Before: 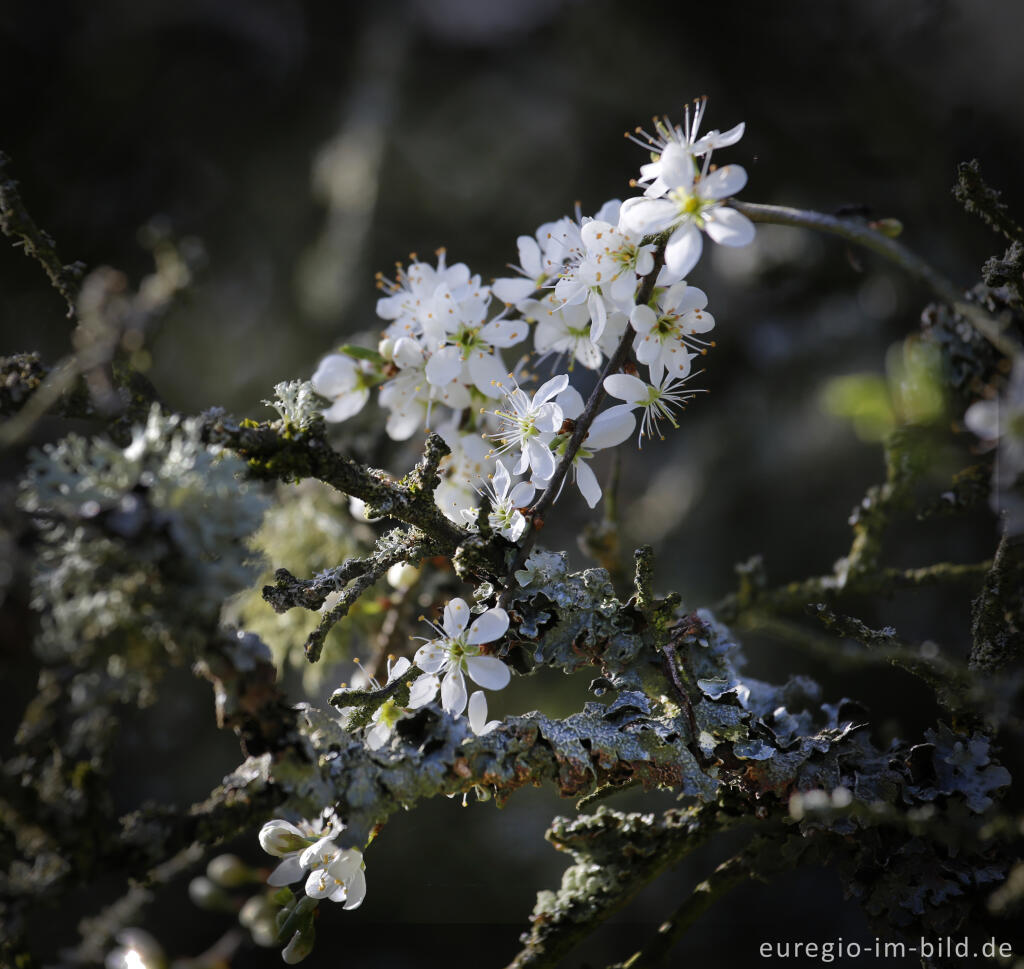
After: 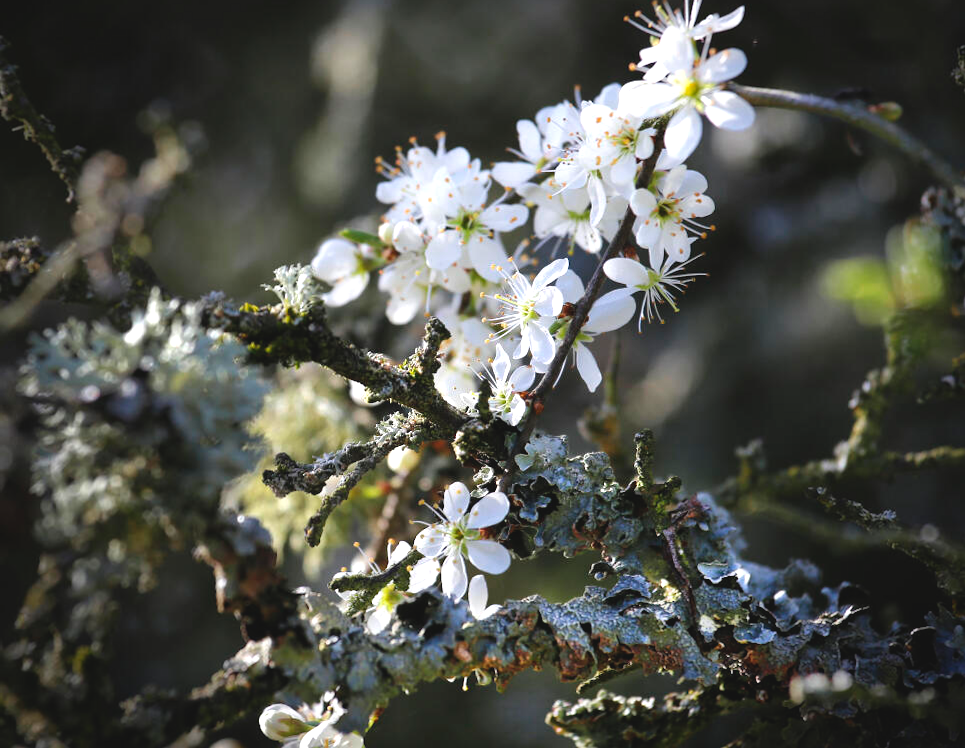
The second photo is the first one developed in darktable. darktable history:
exposure: black level correction -0.004, exposure 0.055 EV, compensate exposure bias true, compensate highlight preservation false
crop and rotate: angle 0.077°, top 11.981%, right 5.541%, bottom 10.652%
